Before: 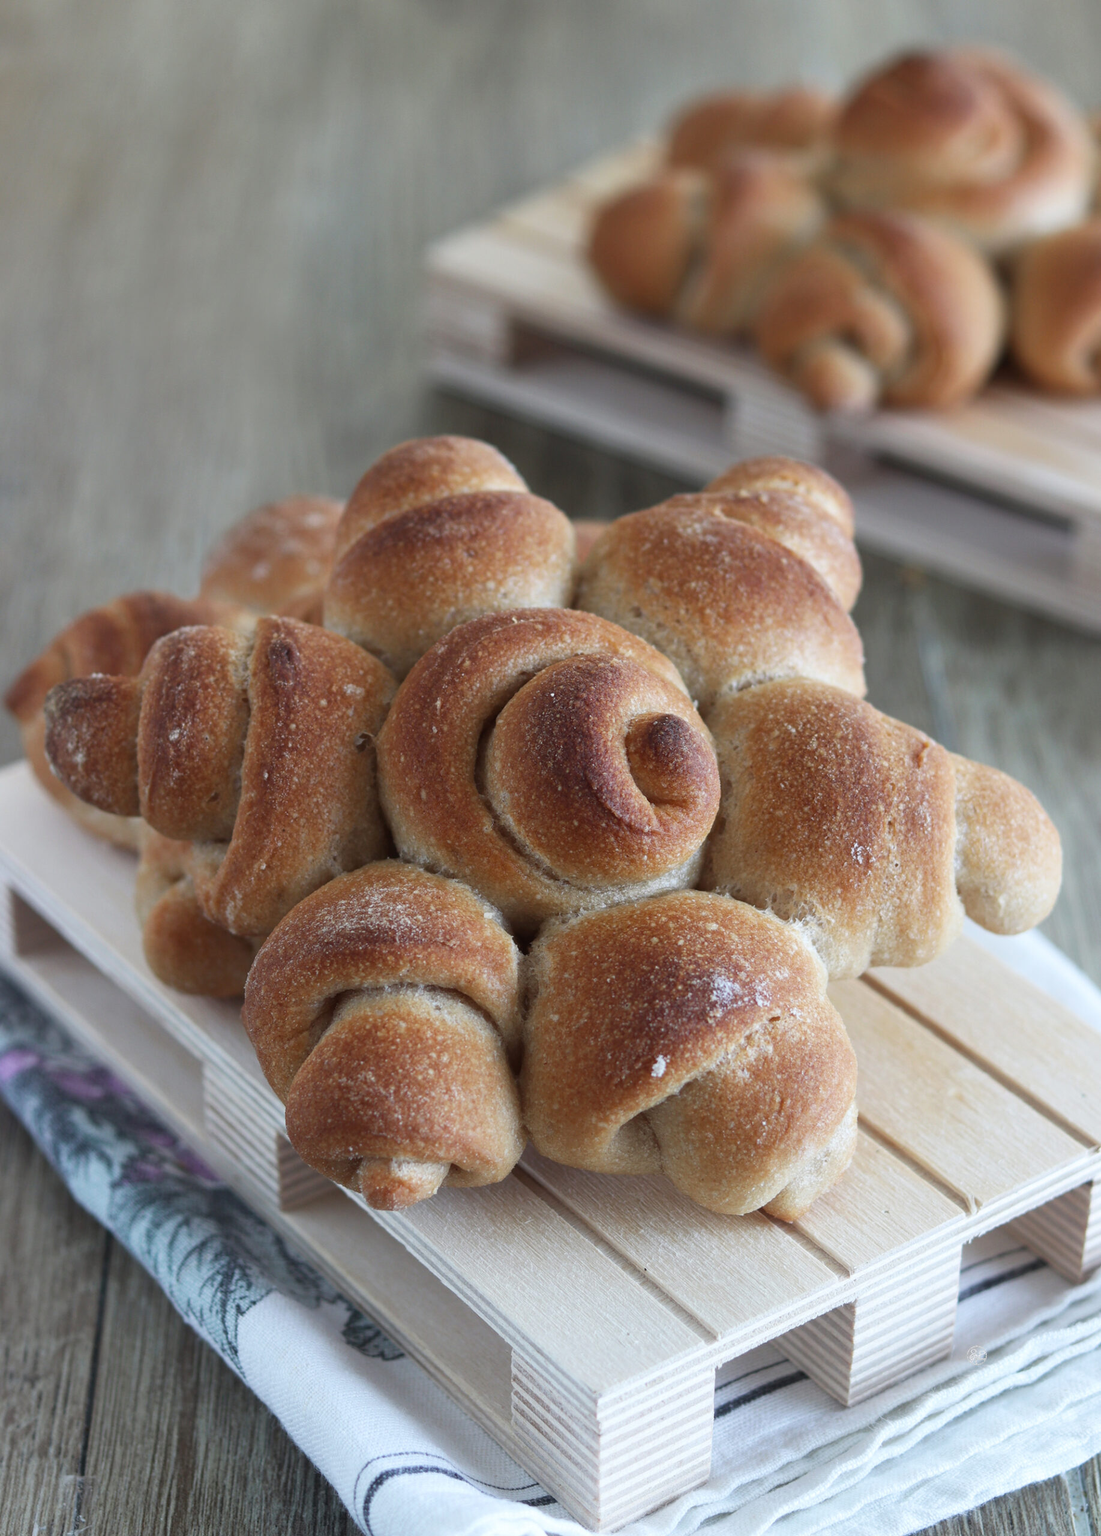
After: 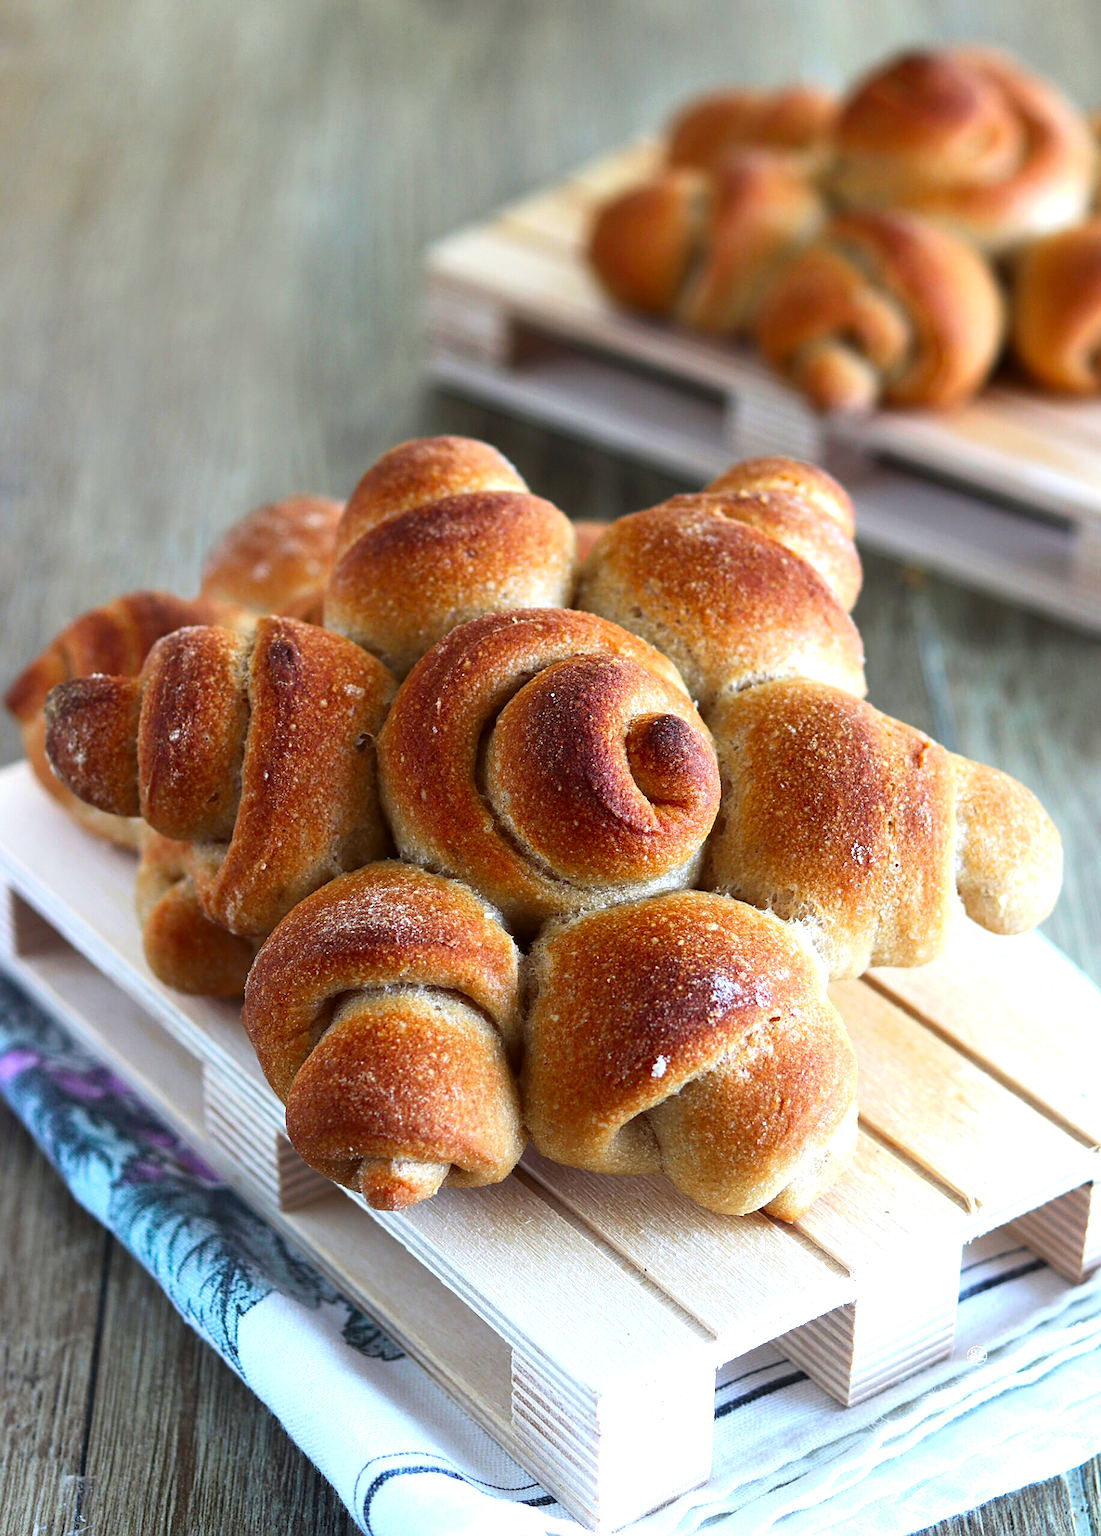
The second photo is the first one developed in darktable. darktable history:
sharpen: on, module defaults
exposure: black level correction 0.001, exposure 0.016 EV, compensate highlight preservation false
tone equalizer: -8 EV -0.782 EV, -7 EV -0.68 EV, -6 EV -0.633 EV, -5 EV -0.381 EV, -3 EV 0.365 EV, -2 EV 0.6 EV, -1 EV 0.696 EV, +0 EV 0.741 EV, edges refinement/feathering 500, mask exposure compensation -1.57 EV, preserve details no
color correction: highlights b* 0.021, saturation 1.79
